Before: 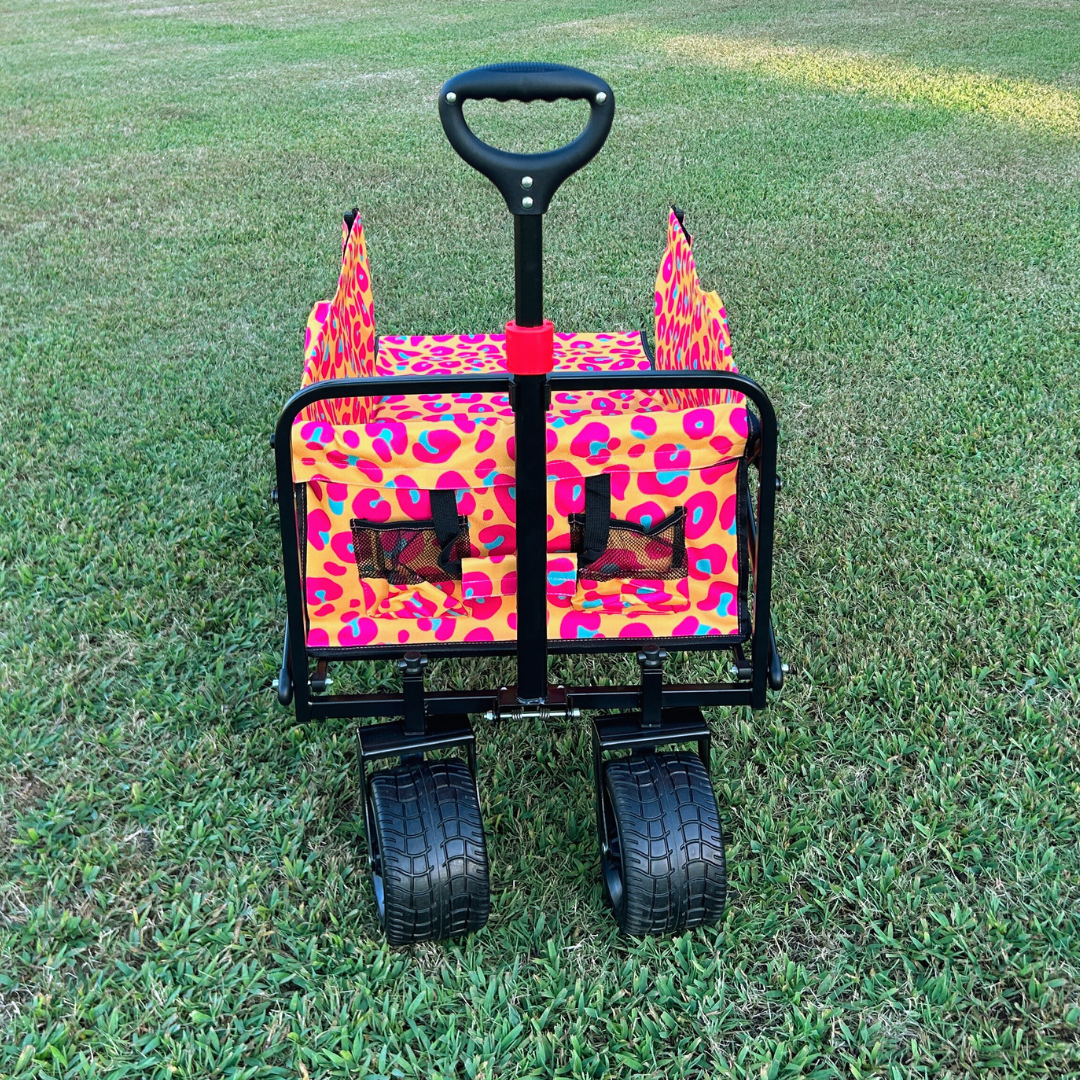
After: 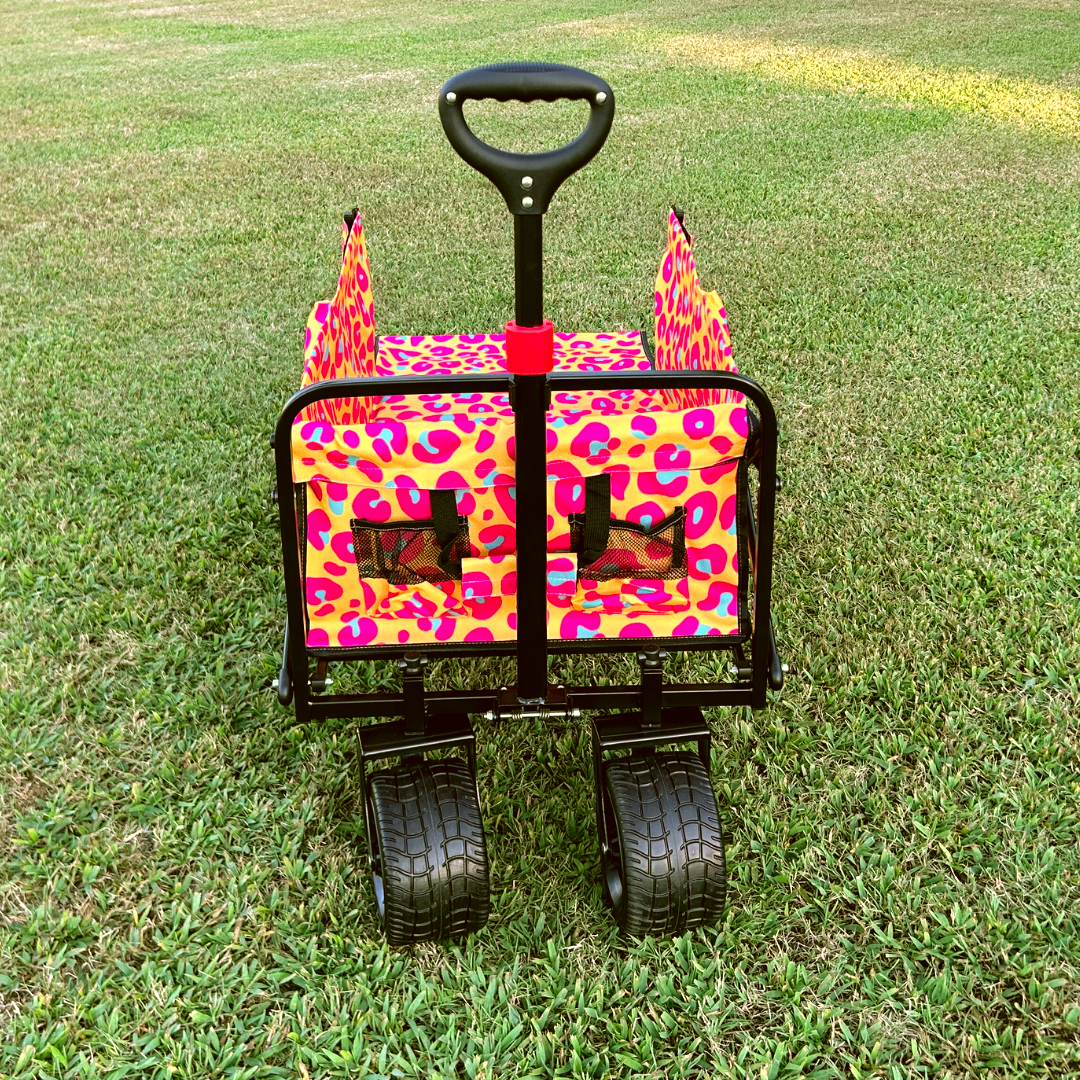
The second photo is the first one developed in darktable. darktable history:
tone curve: preserve colors none
color correction: highlights a* 8.29, highlights b* 15.7, shadows a* -0.392, shadows b* 27.27
tone equalizer: -8 EV -0.443 EV, -7 EV -0.366 EV, -6 EV -0.317 EV, -5 EV -0.207 EV, -3 EV 0.223 EV, -2 EV 0.349 EV, -1 EV 0.38 EV, +0 EV 0.441 EV, mask exposure compensation -0.504 EV
